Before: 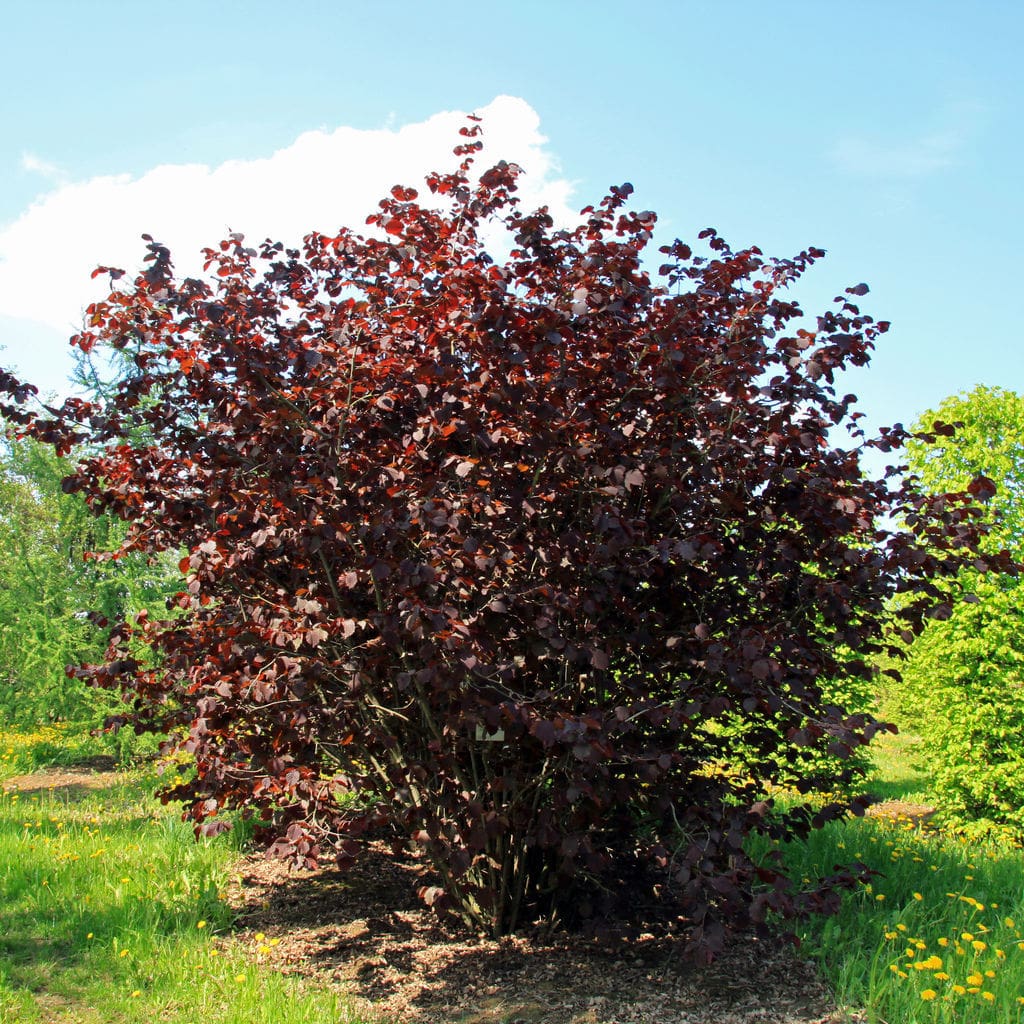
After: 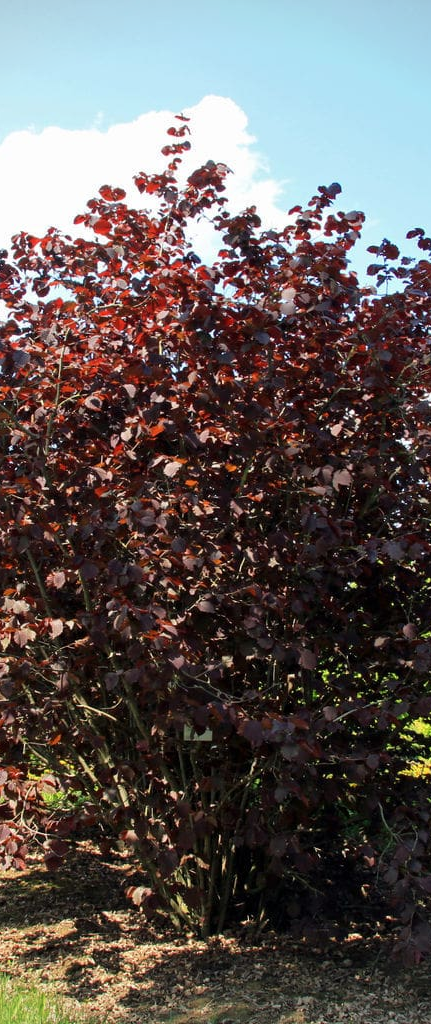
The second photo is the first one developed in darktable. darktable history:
crop: left 28.583%, right 29.231%
vignetting: fall-off start 91.19%
